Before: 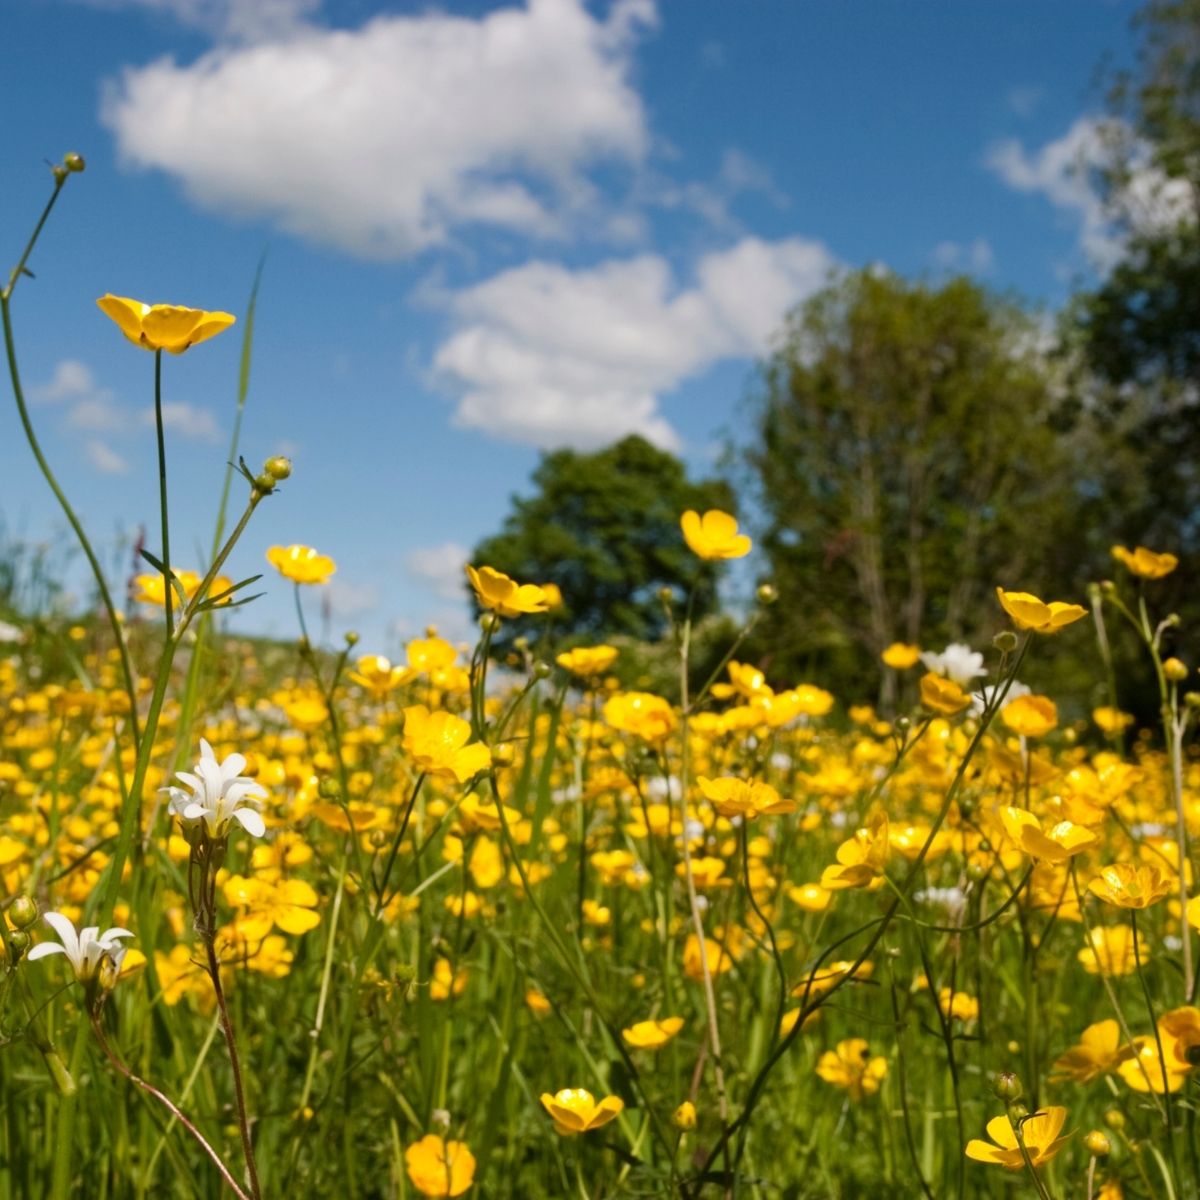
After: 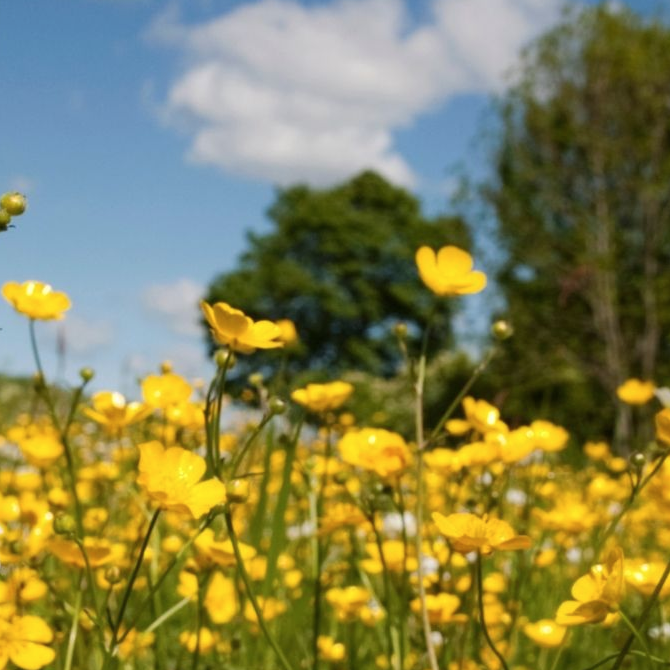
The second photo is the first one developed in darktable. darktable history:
crop and rotate: left 22.13%, top 22.054%, right 22.026%, bottom 22.102%
contrast brightness saturation: saturation -0.05
